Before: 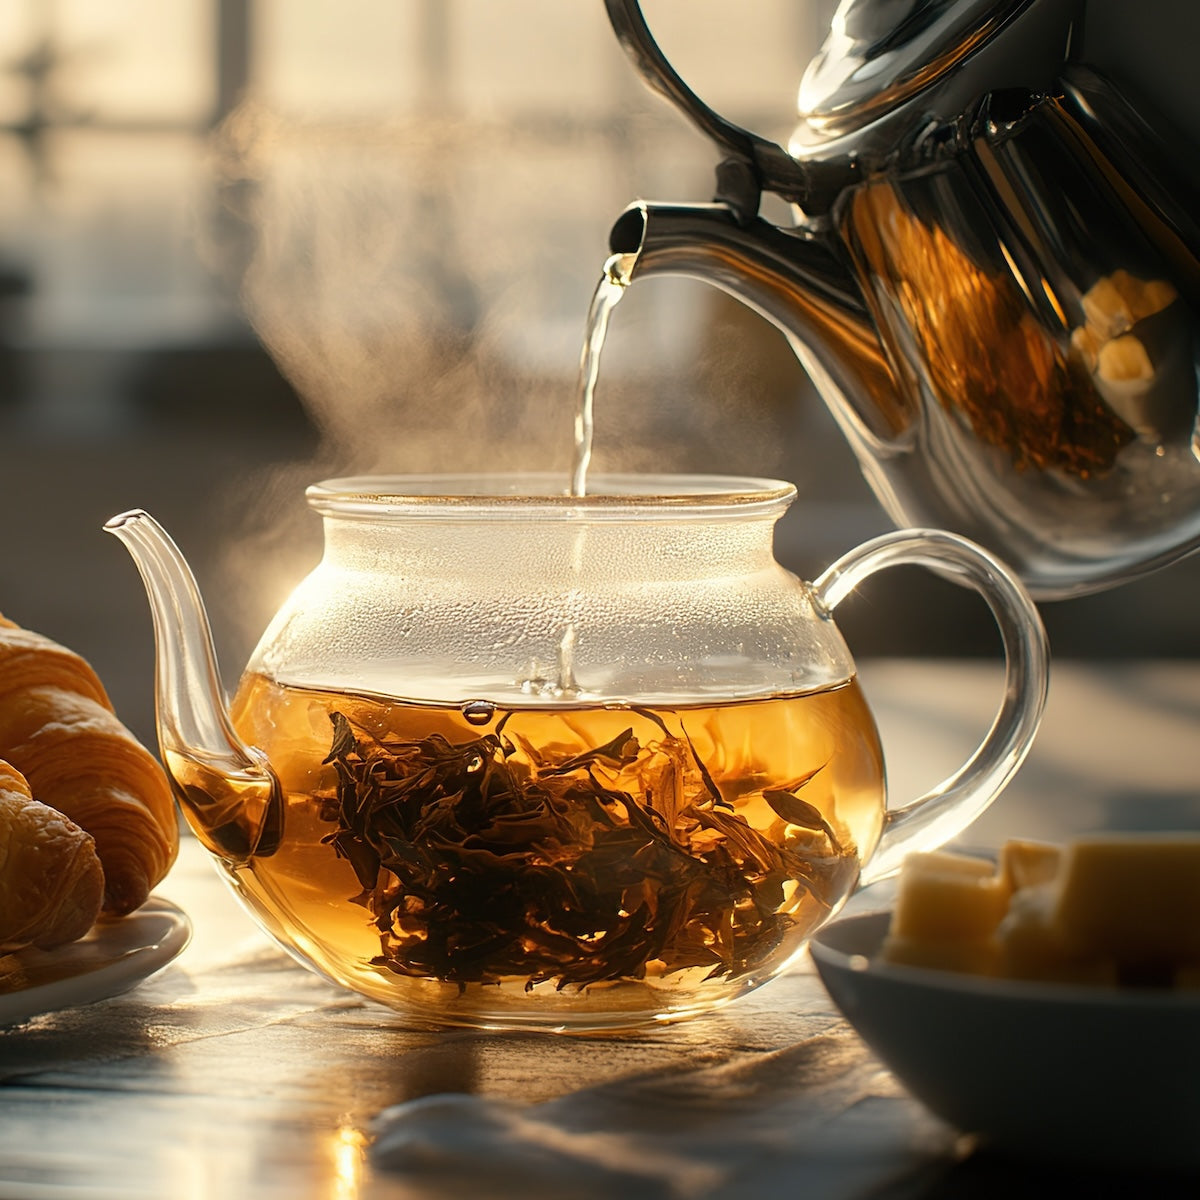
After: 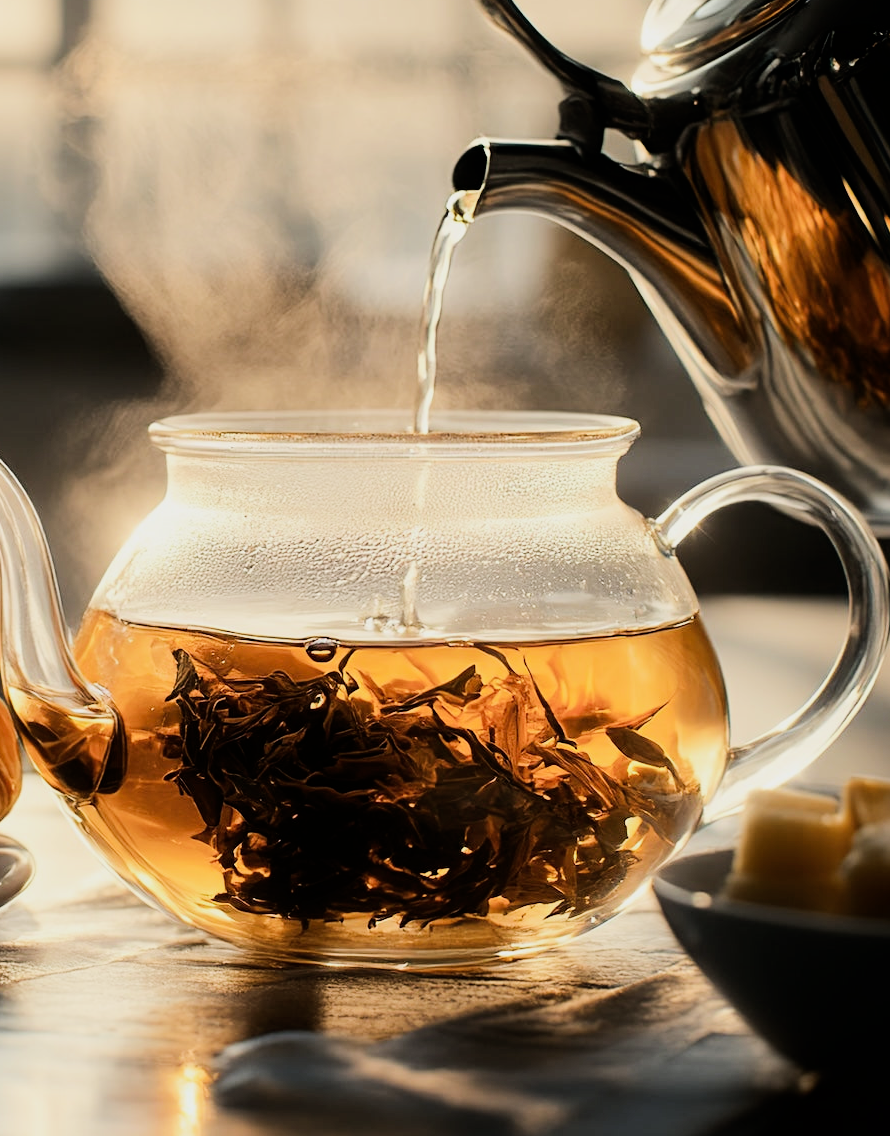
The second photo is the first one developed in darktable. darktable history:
filmic rgb: black relative exposure -7.65 EV, white relative exposure 4.56 EV, hardness 3.61, contrast 1.05
crop and rotate: left 13.15%, top 5.251%, right 12.609%
white balance: emerald 1
tone equalizer: -8 EV -0.75 EV, -7 EV -0.7 EV, -6 EV -0.6 EV, -5 EV -0.4 EV, -3 EV 0.4 EV, -2 EV 0.6 EV, -1 EV 0.7 EV, +0 EV 0.75 EV, edges refinement/feathering 500, mask exposure compensation -1.57 EV, preserve details no
